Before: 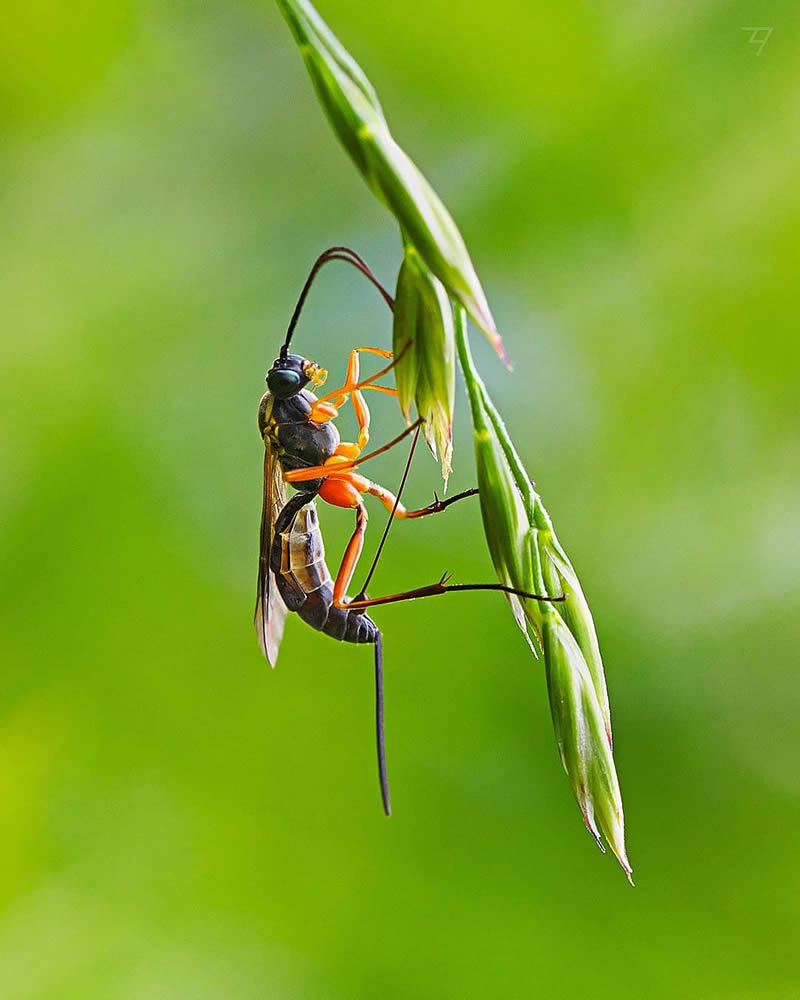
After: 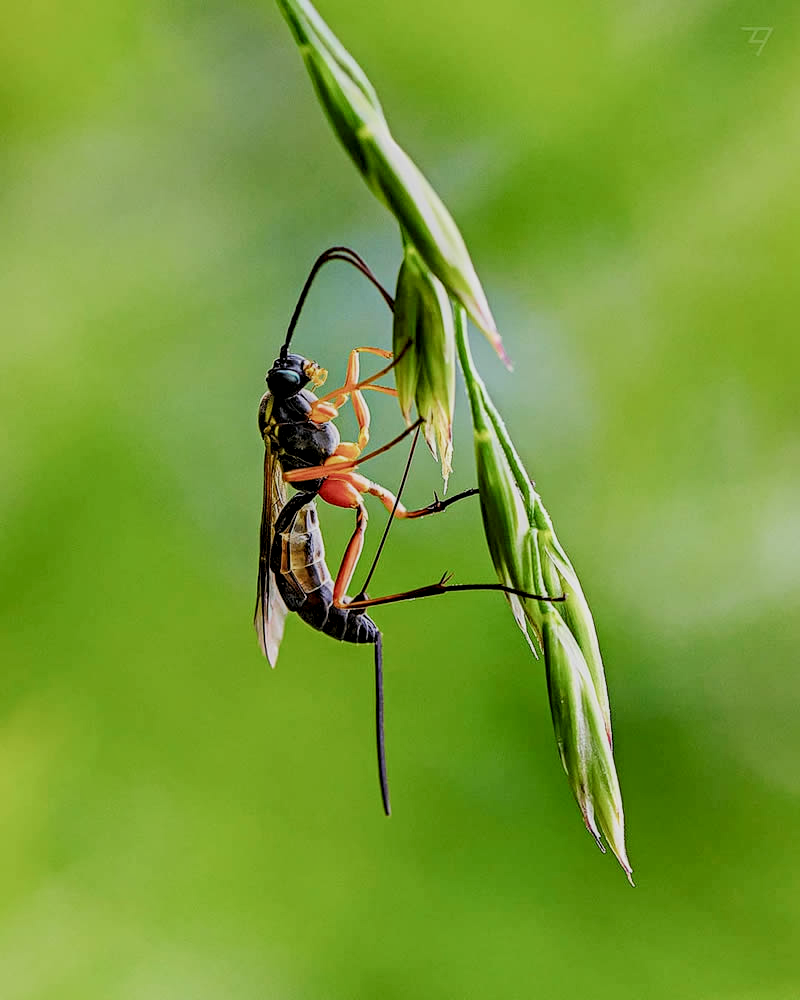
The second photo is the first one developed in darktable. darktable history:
filmic rgb: black relative exposure -6.94 EV, white relative exposure 5.59 EV, hardness 2.86, color science v4 (2020)
local contrast: highlights 60%, shadows 61%, detail 160%
exposure: black level correction 0.001, compensate exposure bias true, compensate highlight preservation false
